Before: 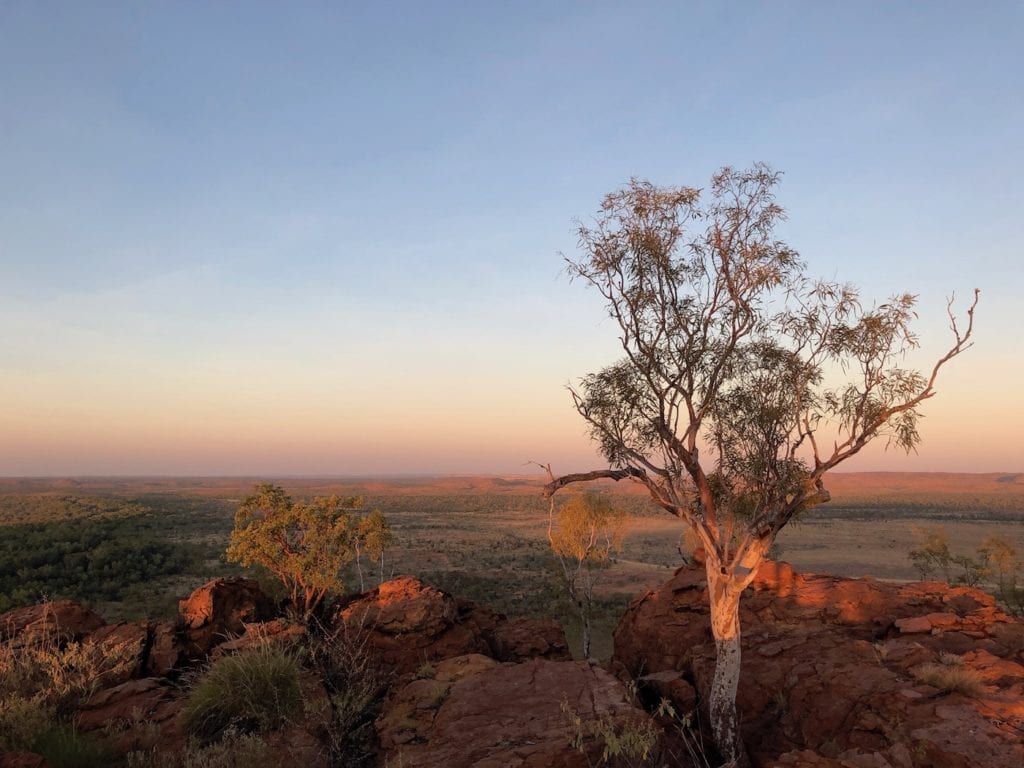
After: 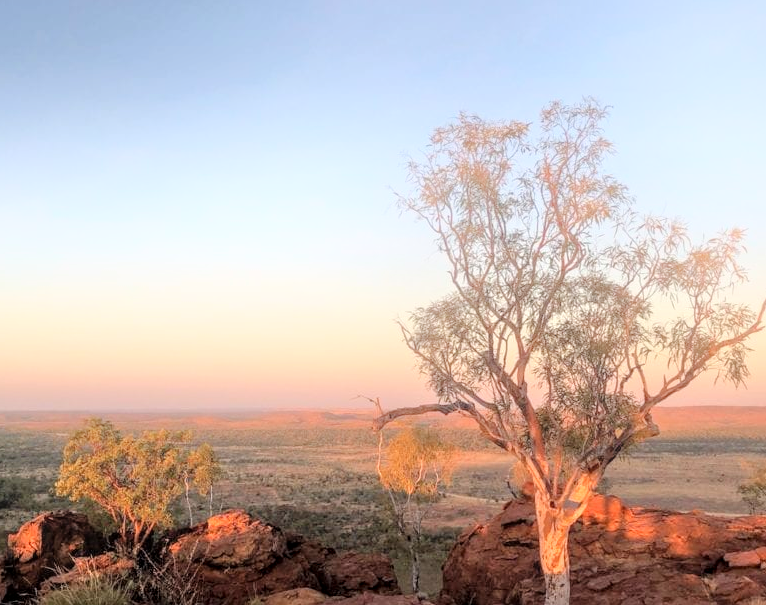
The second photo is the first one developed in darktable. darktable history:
crop: left 16.768%, top 8.653%, right 8.362%, bottom 12.485%
bloom: on, module defaults
local contrast: detail 130%
tone equalizer: -7 EV 0.15 EV, -6 EV 0.6 EV, -5 EV 1.15 EV, -4 EV 1.33 EV, -3 EV 1.15 EV, -2 EV 0.6 EV, -1 EV 0.15 EV, mask exposure compensation -0.5 EV
